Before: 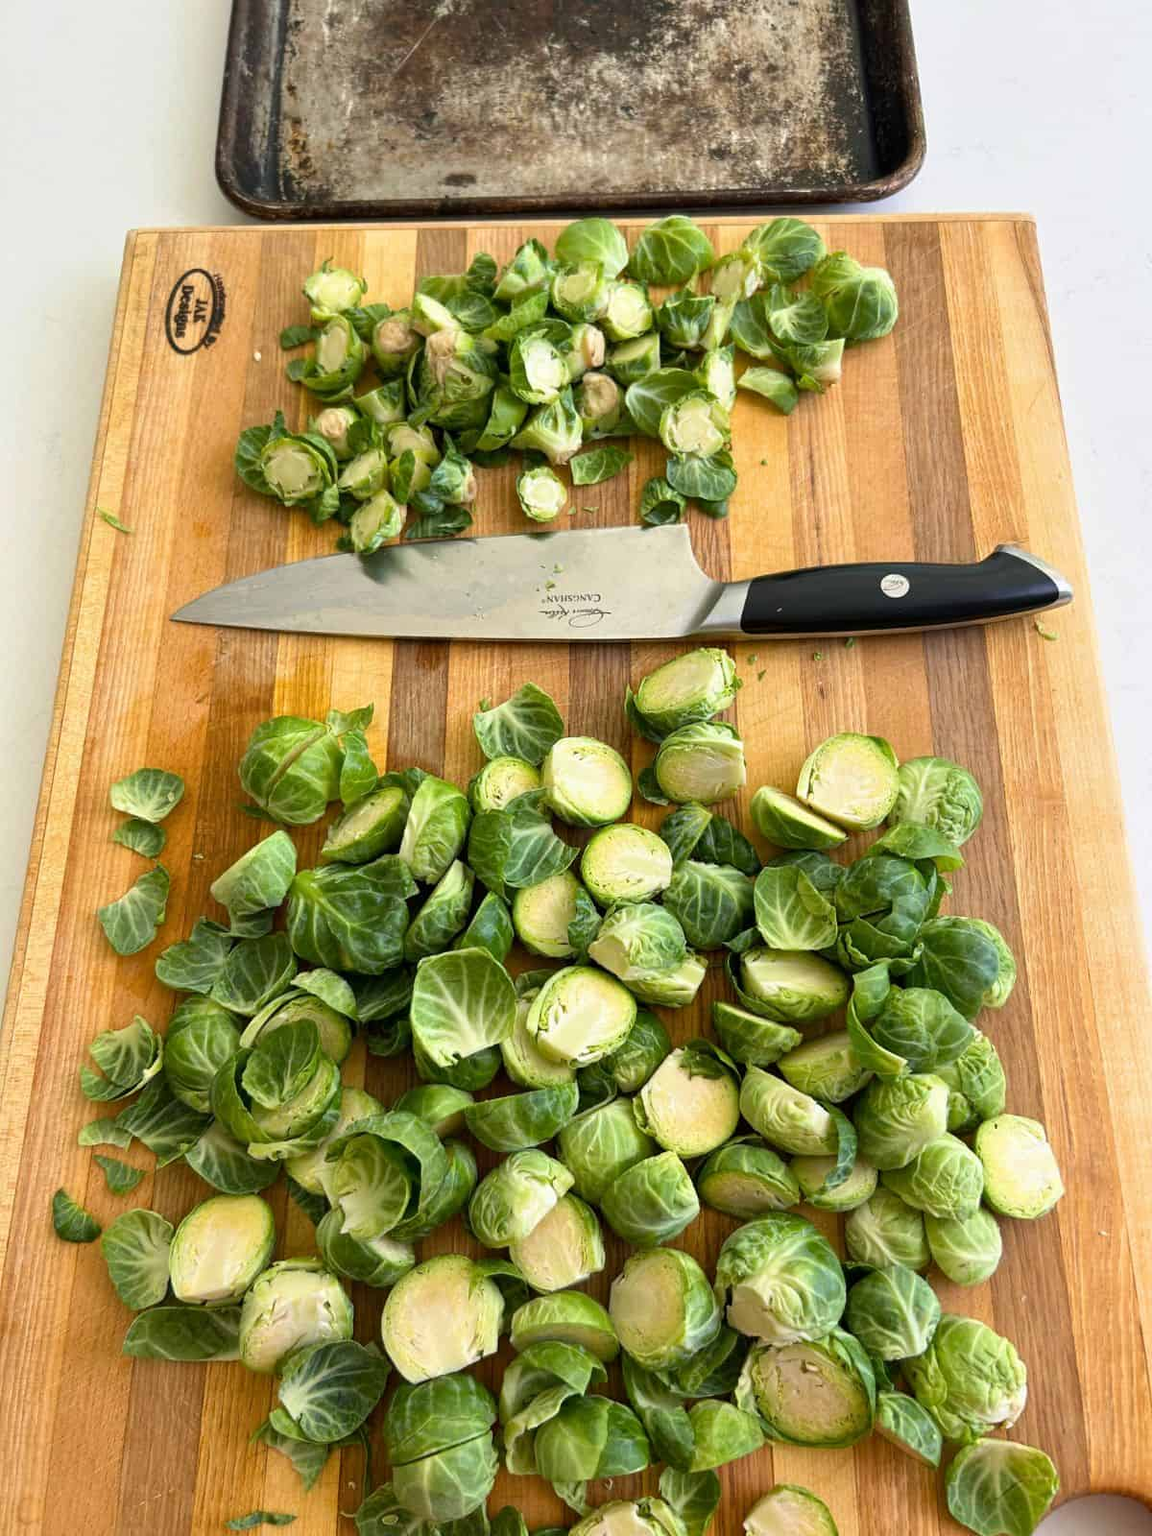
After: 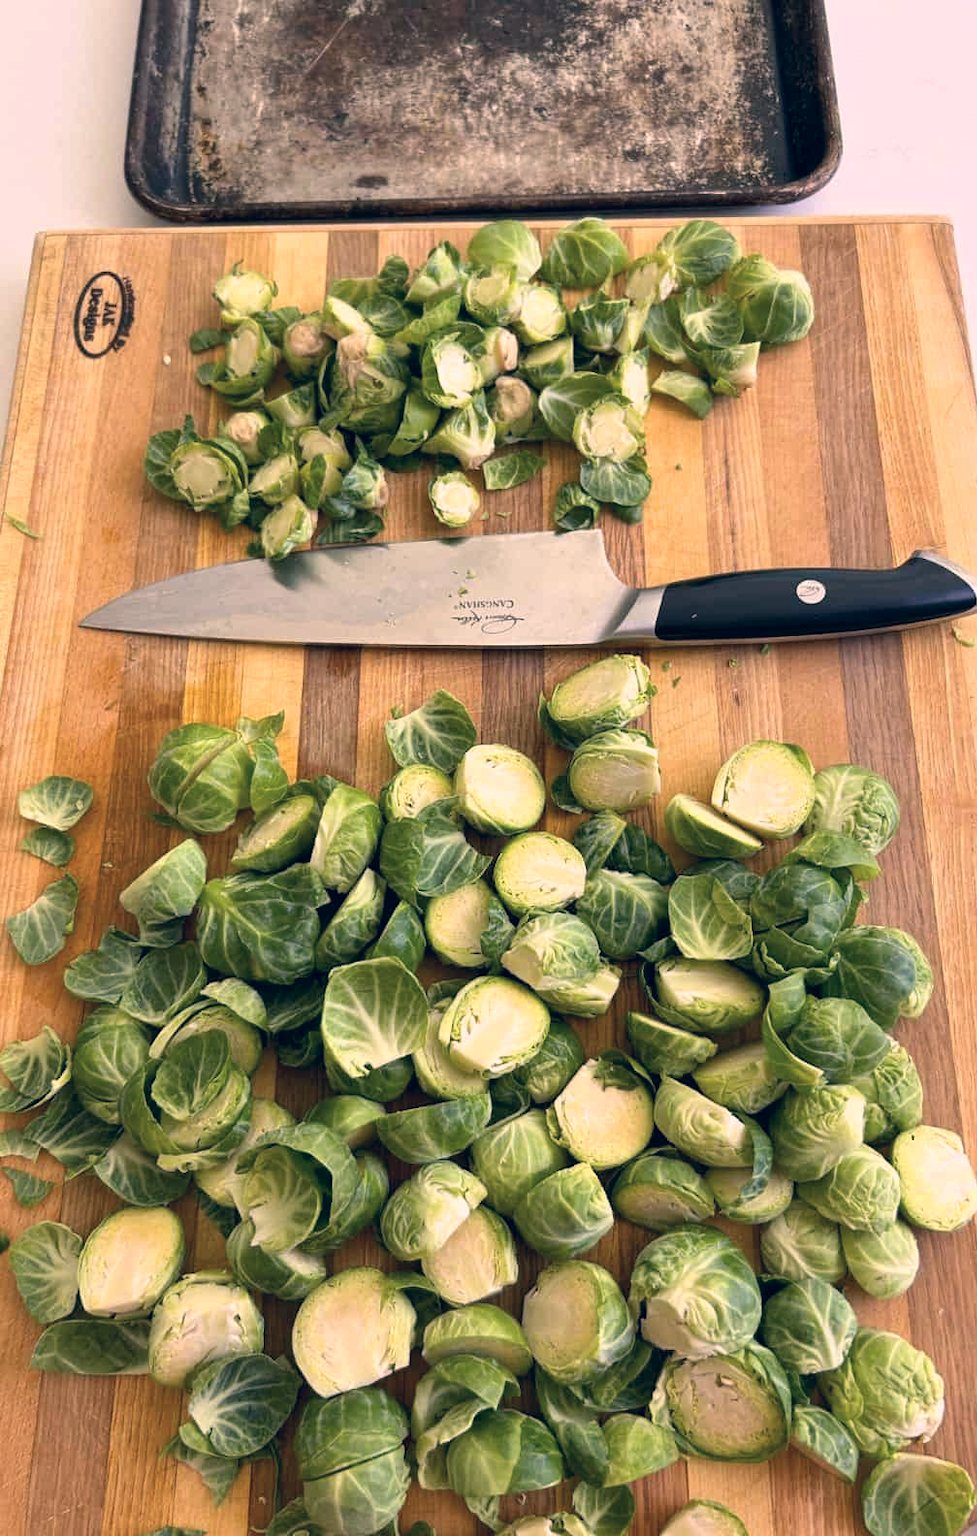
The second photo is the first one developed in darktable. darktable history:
crop: left 8.026%, right 7.374%
color correction: highlights a* 14.46, highlights b* 5.85, shadows a* -5.53, shadows b* -15.24, saturation 0.85
